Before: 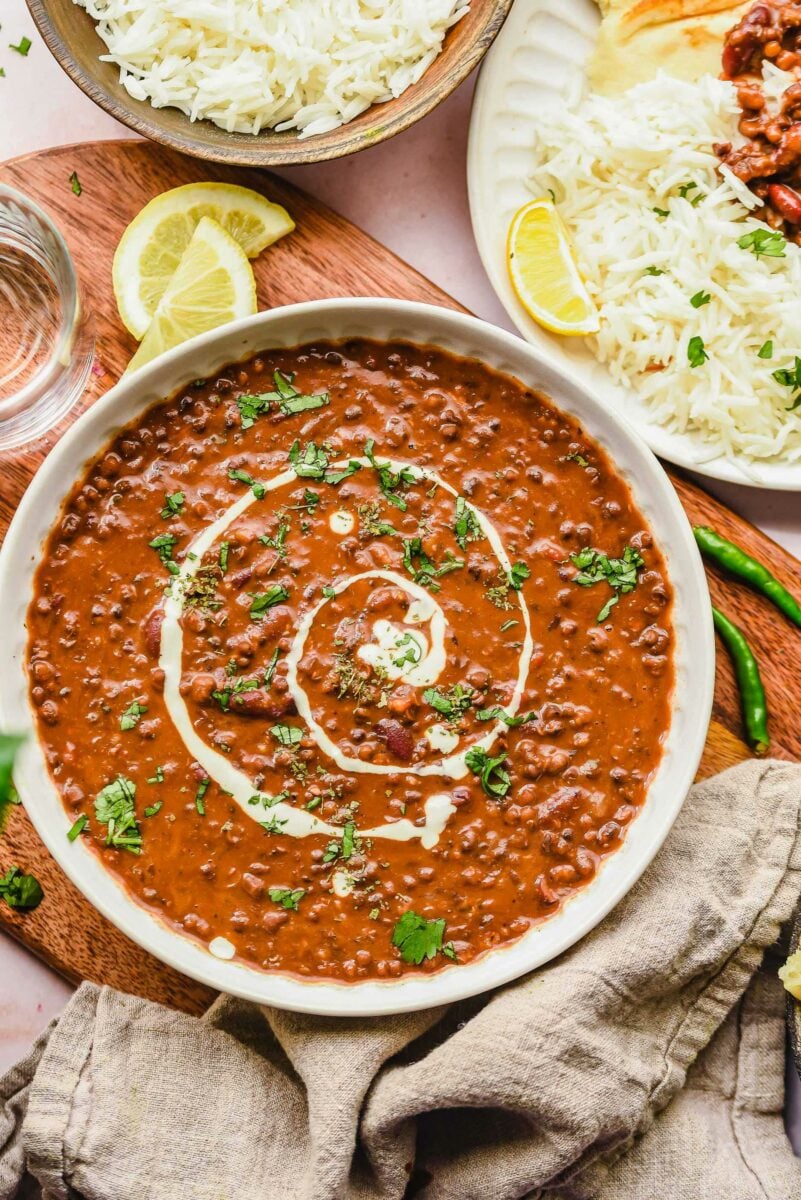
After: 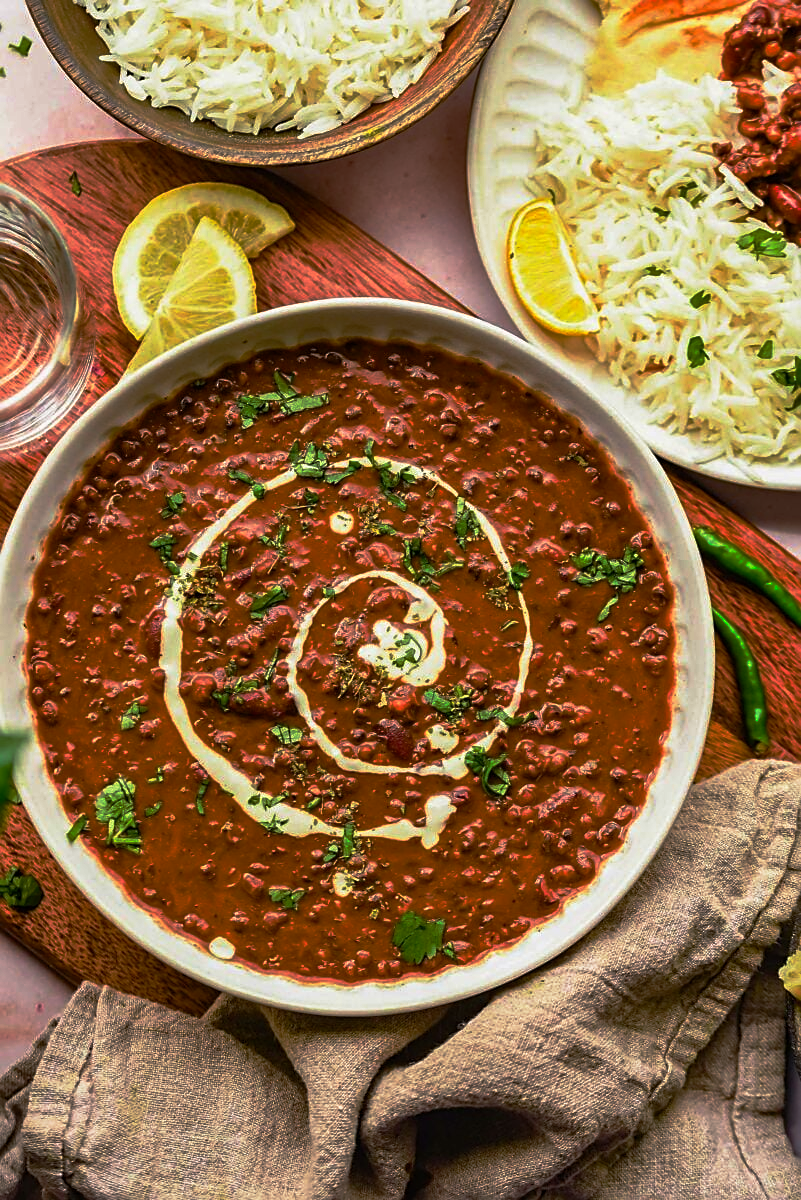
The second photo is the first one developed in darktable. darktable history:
sharpen: on, module defaults
color balance rgb: perceptual saturation grading › global saturation 15.44%, perceptual saturation grading › highlights -19.49%, perceptual saturation grading › shadows 19.758%, global vibrance 20%
base curve: curves: ch0 [(0, 0) (0.564, 0.291) (0.802, 0.731) (1, 1)], preserve colors none
